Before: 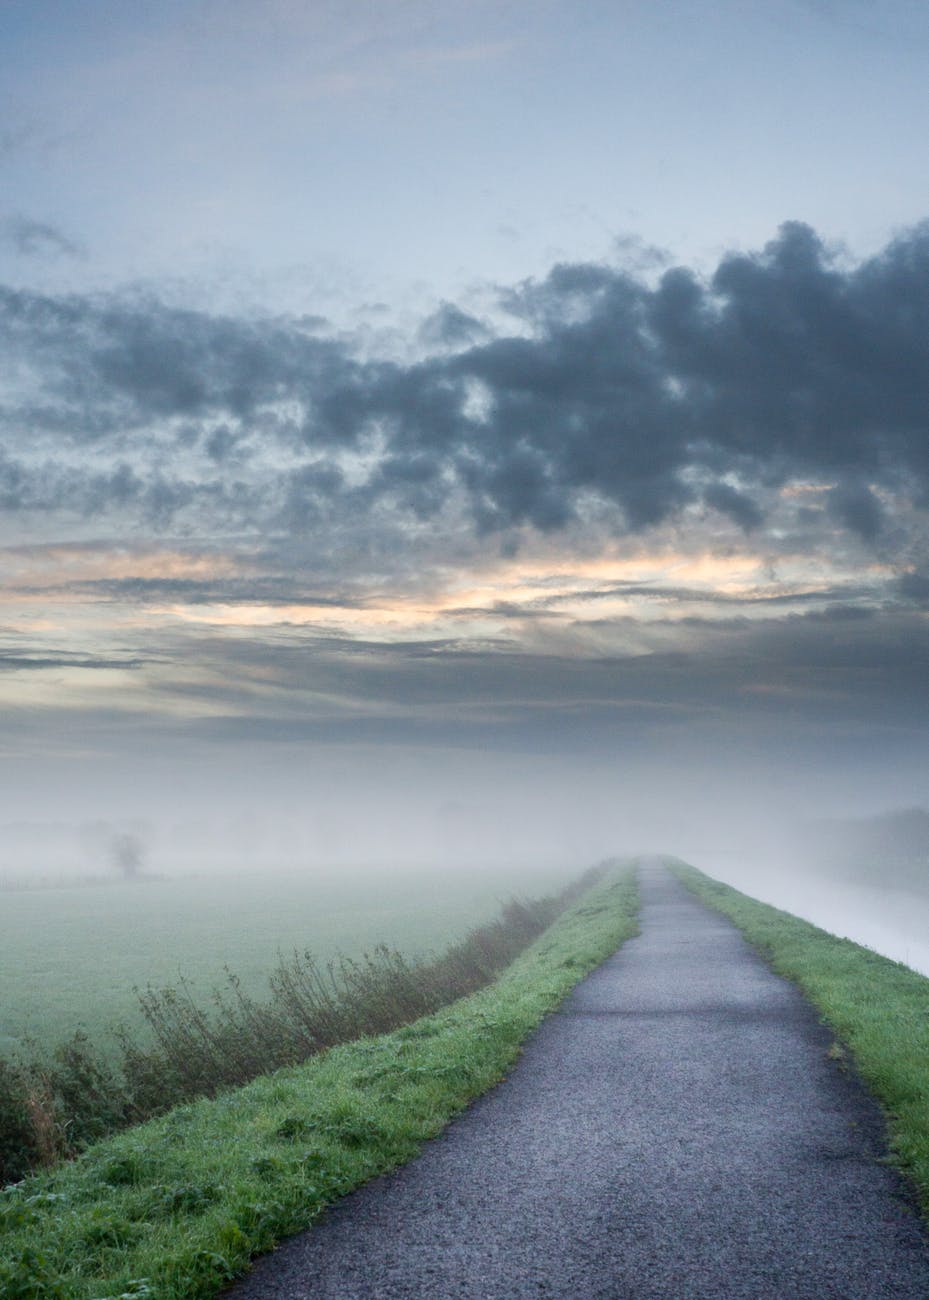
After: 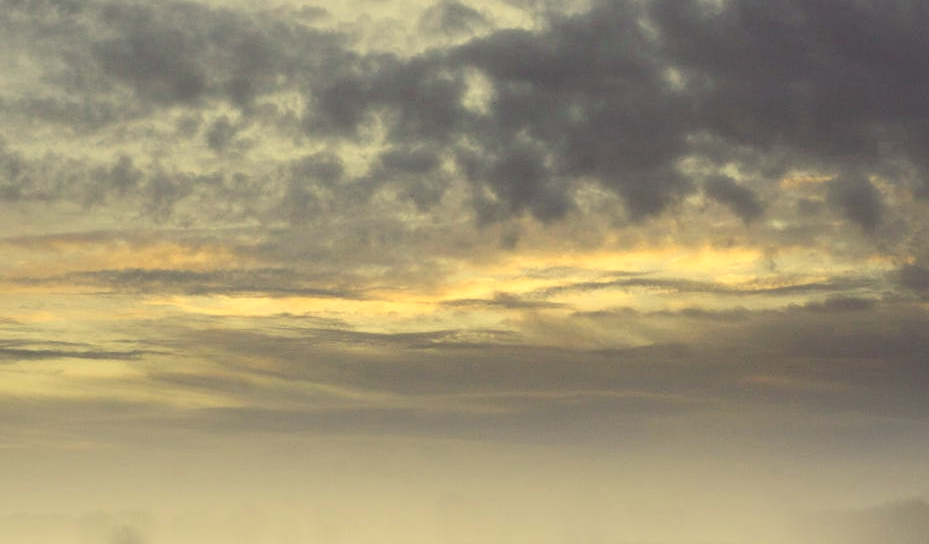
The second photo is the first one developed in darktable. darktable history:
crop and rotate: top 23.84%, bottom 34.294%
color correction: highlights a* -0.482, highlights b* 40, shadows a* 9.8, shadows b* -0.161
